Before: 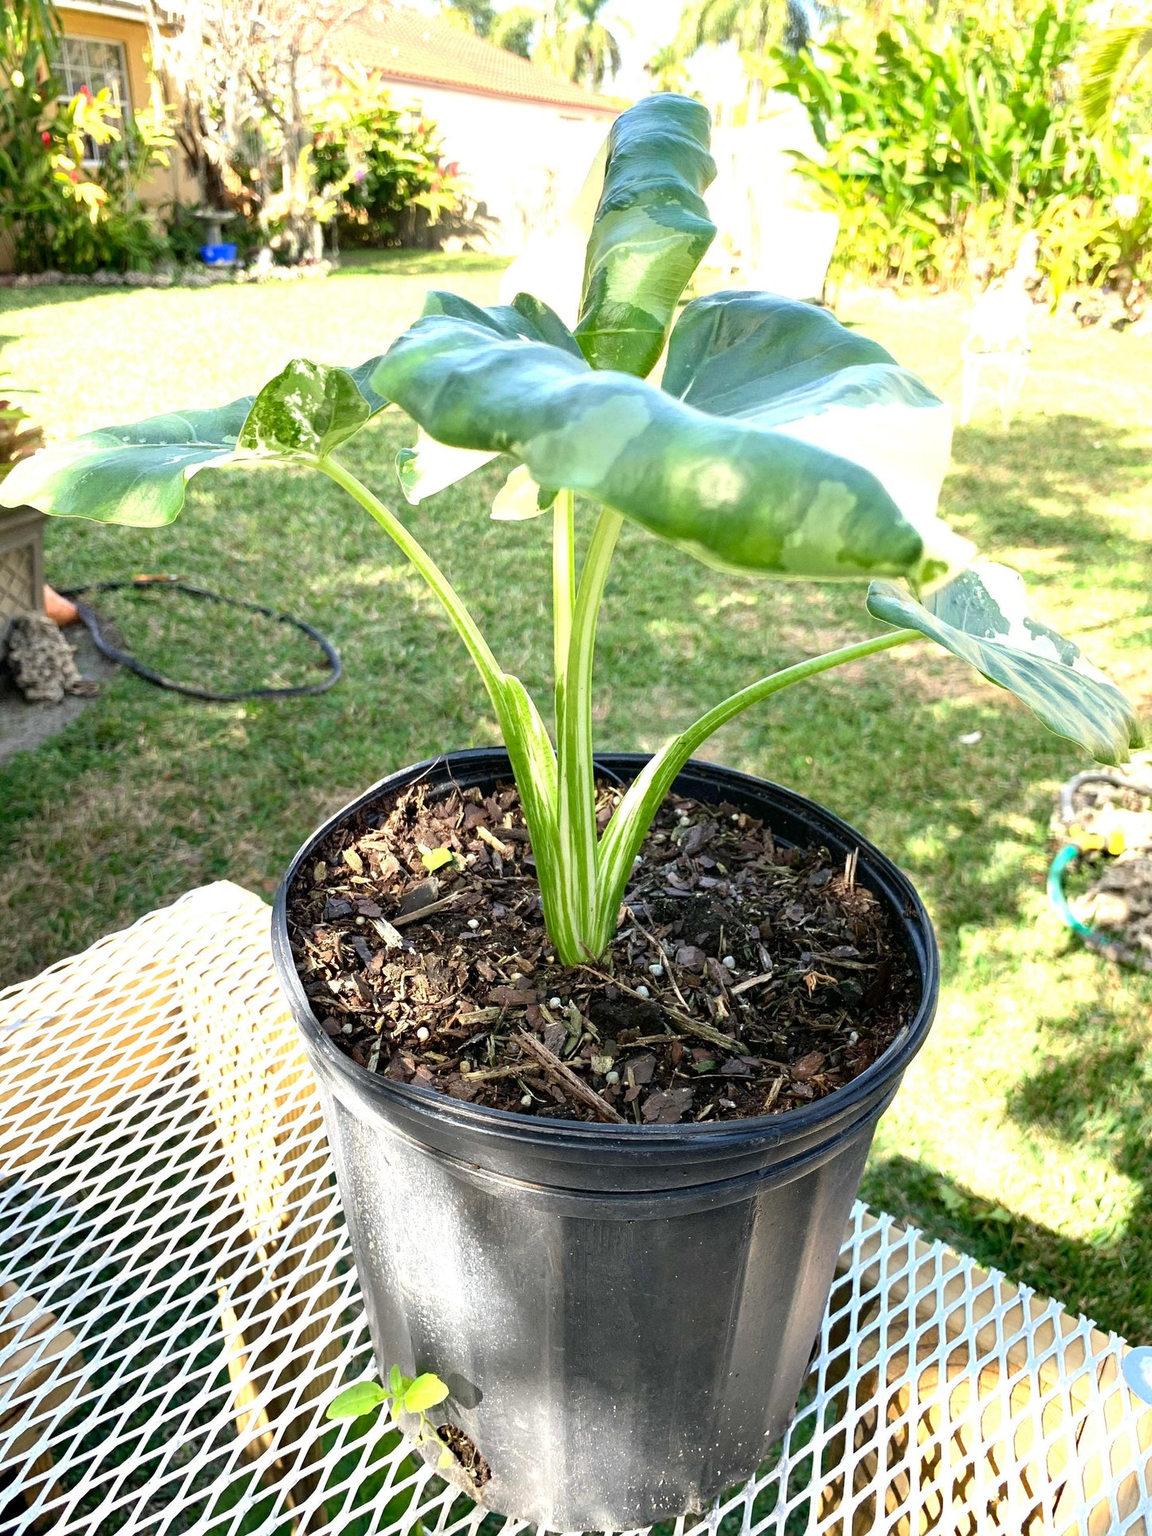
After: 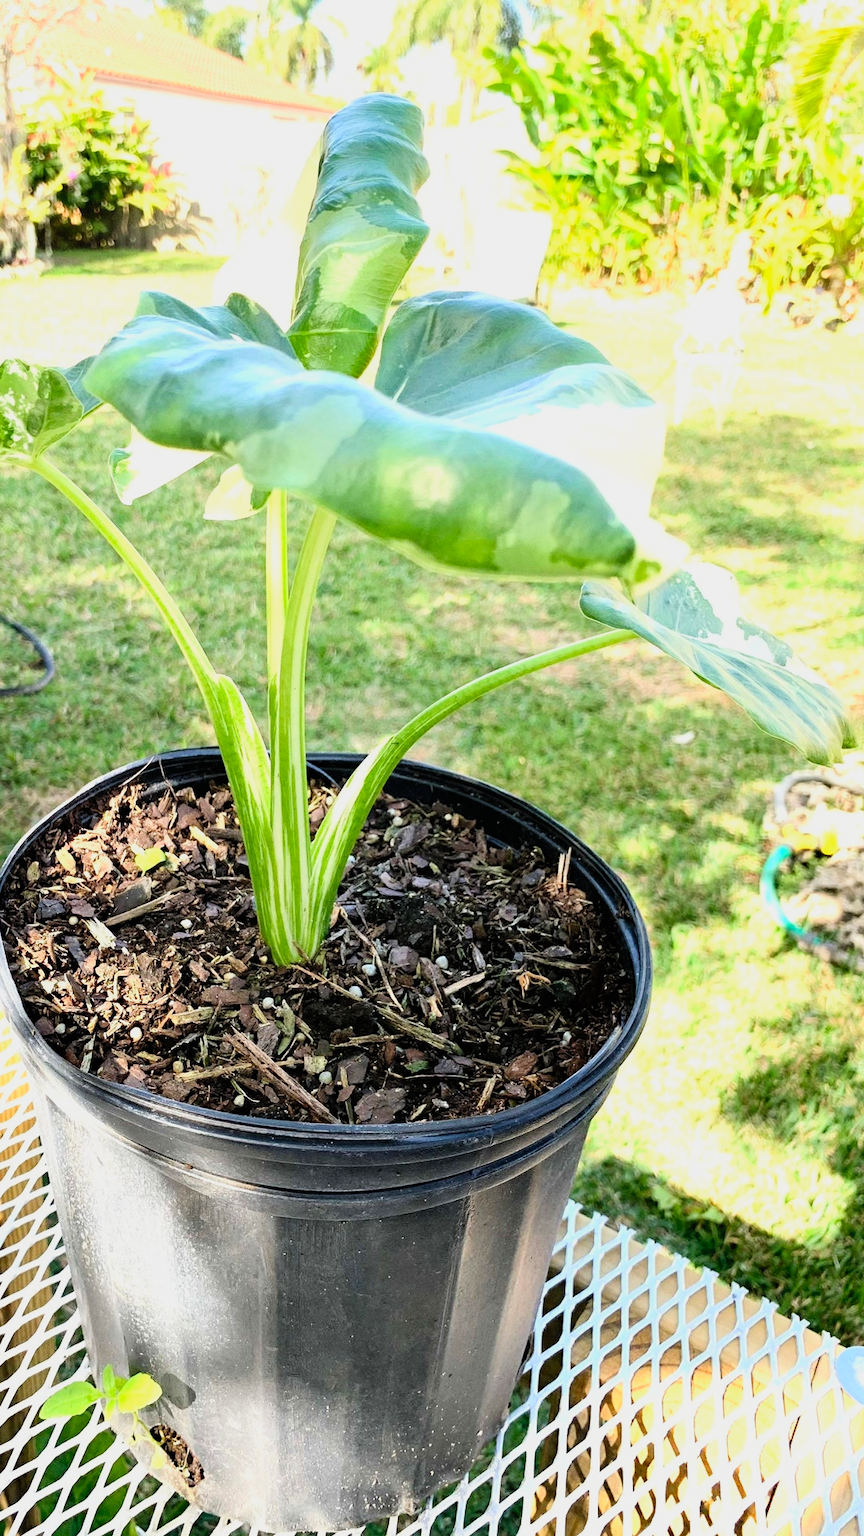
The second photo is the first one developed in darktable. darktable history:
filmic rgb: black relative exposure -8.01 EV, white relative exposure 3.86 EV, hardness 4.28
crop and rotate: left 24.918%
contrast brightness saturation: contrast 0.201, brightness 0.166, saturation 0.224
